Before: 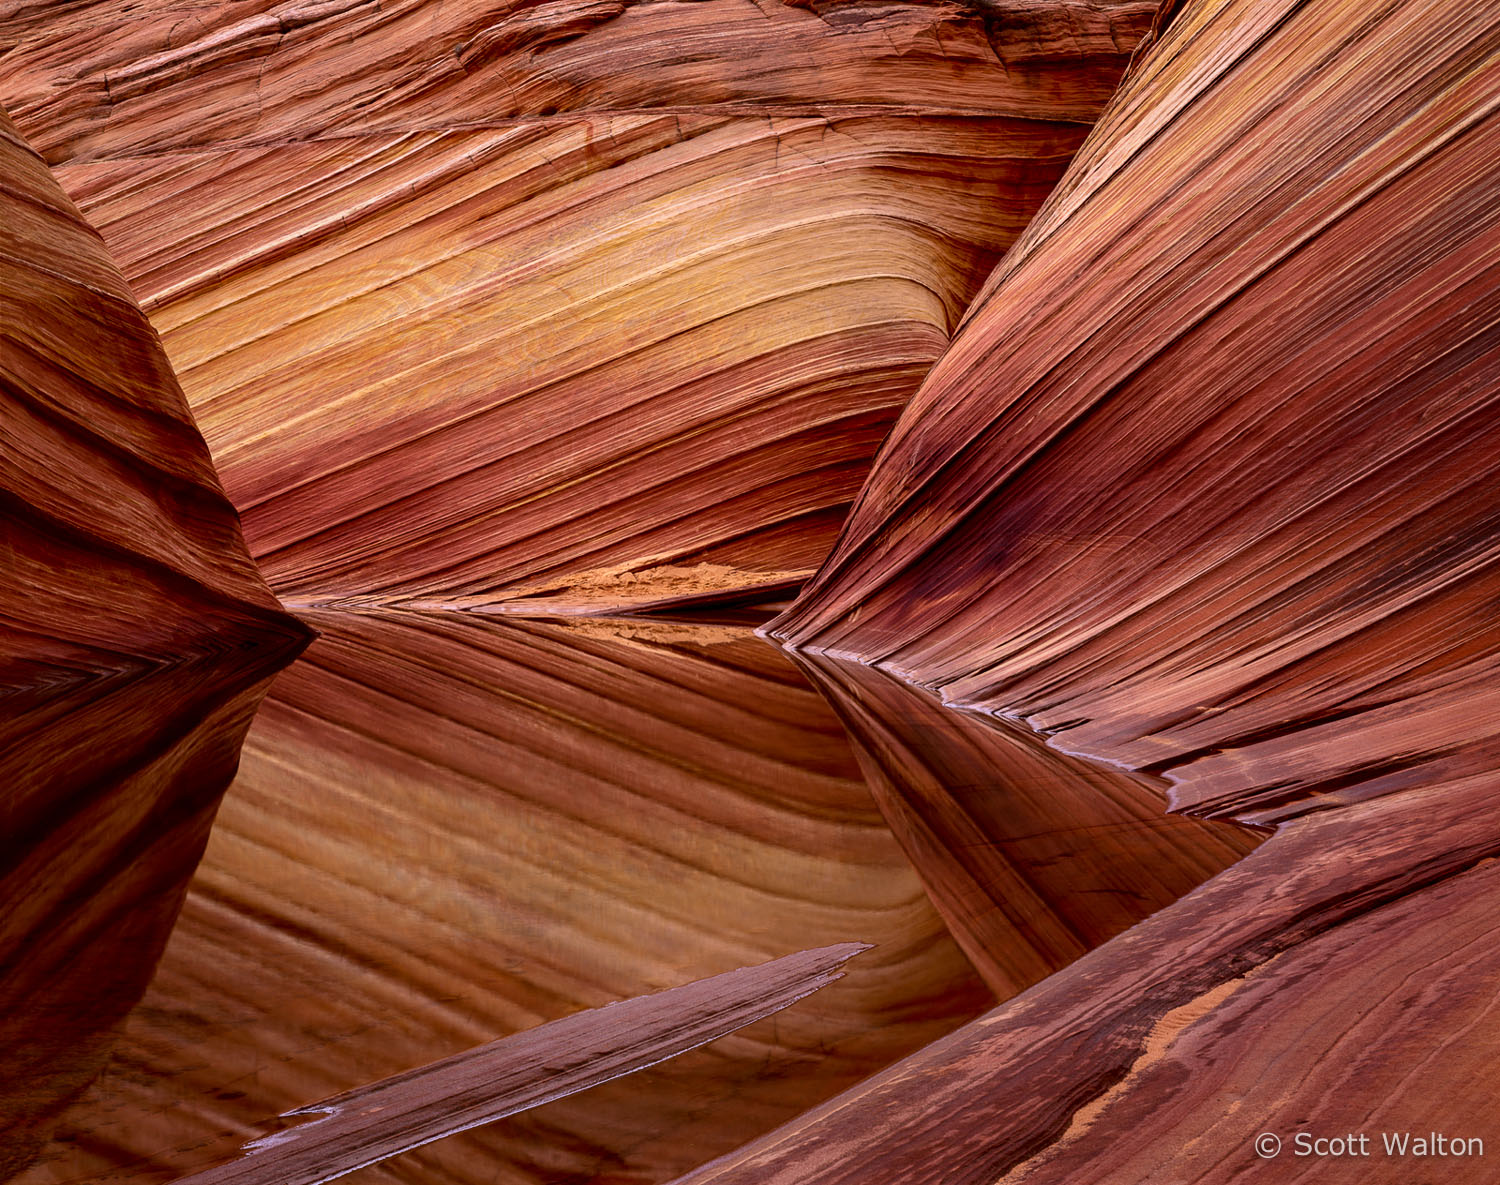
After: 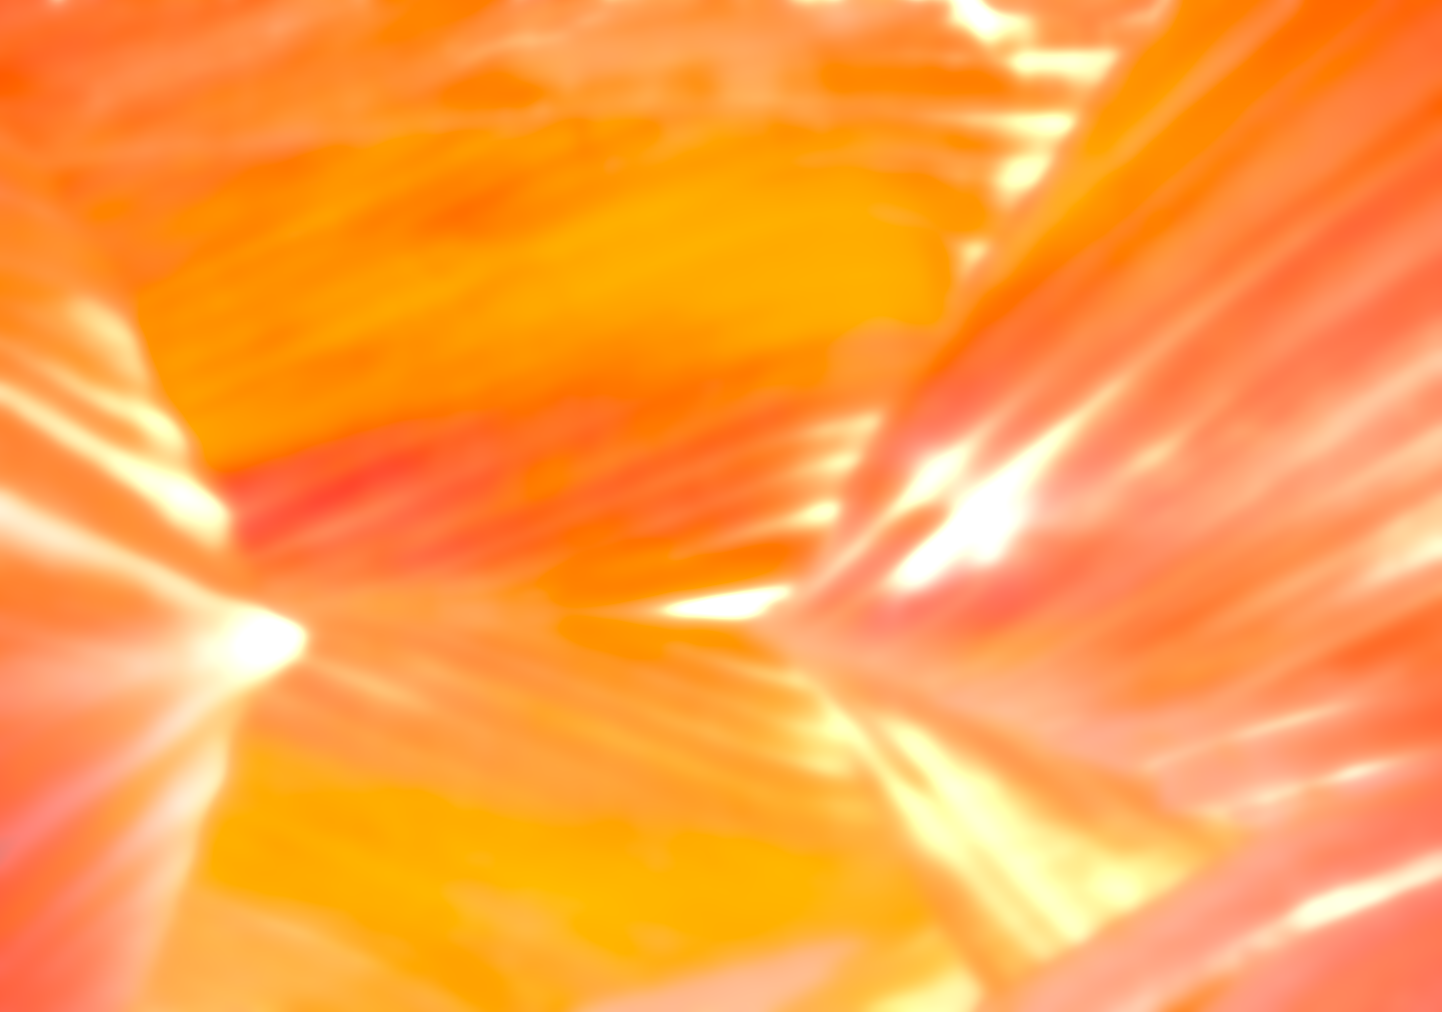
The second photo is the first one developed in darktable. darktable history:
bloom: size 25%, threshold 5%, strength 90%
contrast brightness saturation: contrast 0.83, brightness 0.59, saturation 0.59
crop and rotate: angle 0.2°, left 0.275%, right 3.127%, bottom 14.18%
white balance: red 1.123, blue 0.83
exposure: exposure 2.207 EV, compensate highlight preservation false
lowpass: on, module defaults
vignetting: brightness -0.629, saturation -0.007, center (-0.028, 0.239)
